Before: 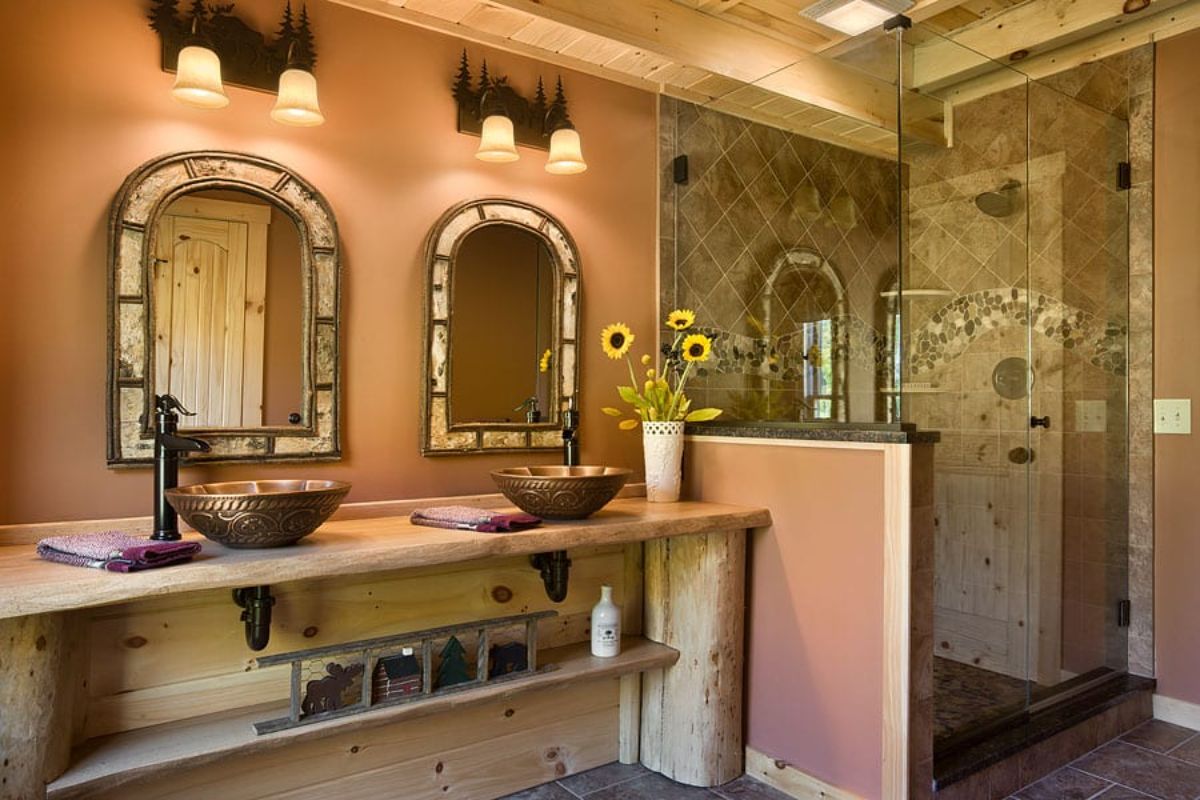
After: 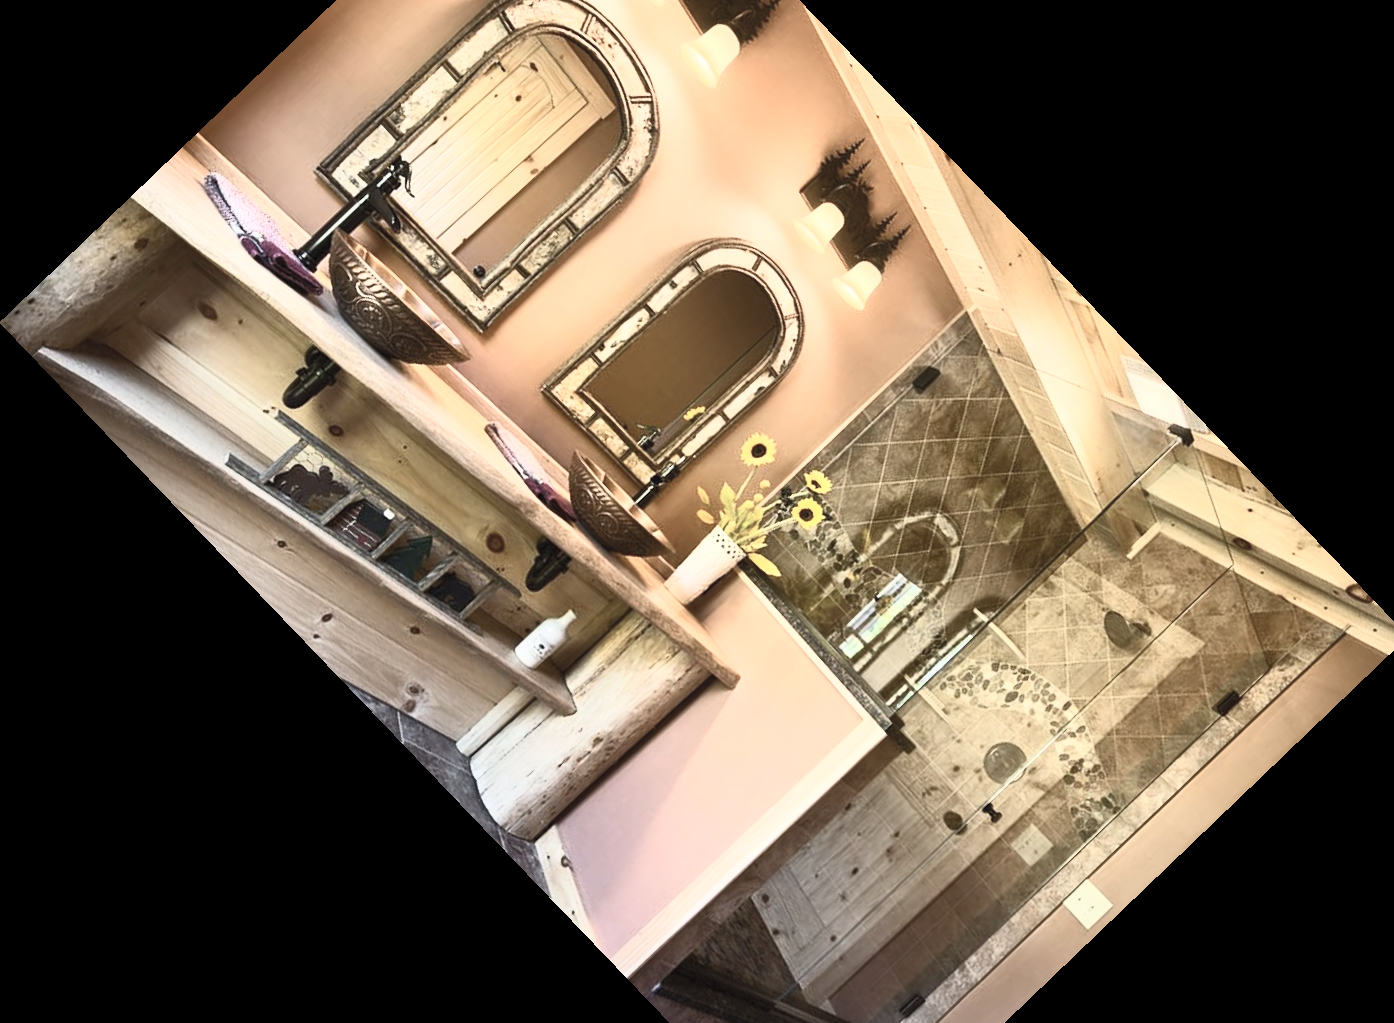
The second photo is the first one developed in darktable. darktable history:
contrast brightness saturation: contrast 0.57, brightness 0.57, saturation -0.34
crop and rotate: angle -46.26°, top 16.234%, right 0.912%, bottom 11.704%
exposure: exposure 0.014 EV, compensate highlight preservation false
